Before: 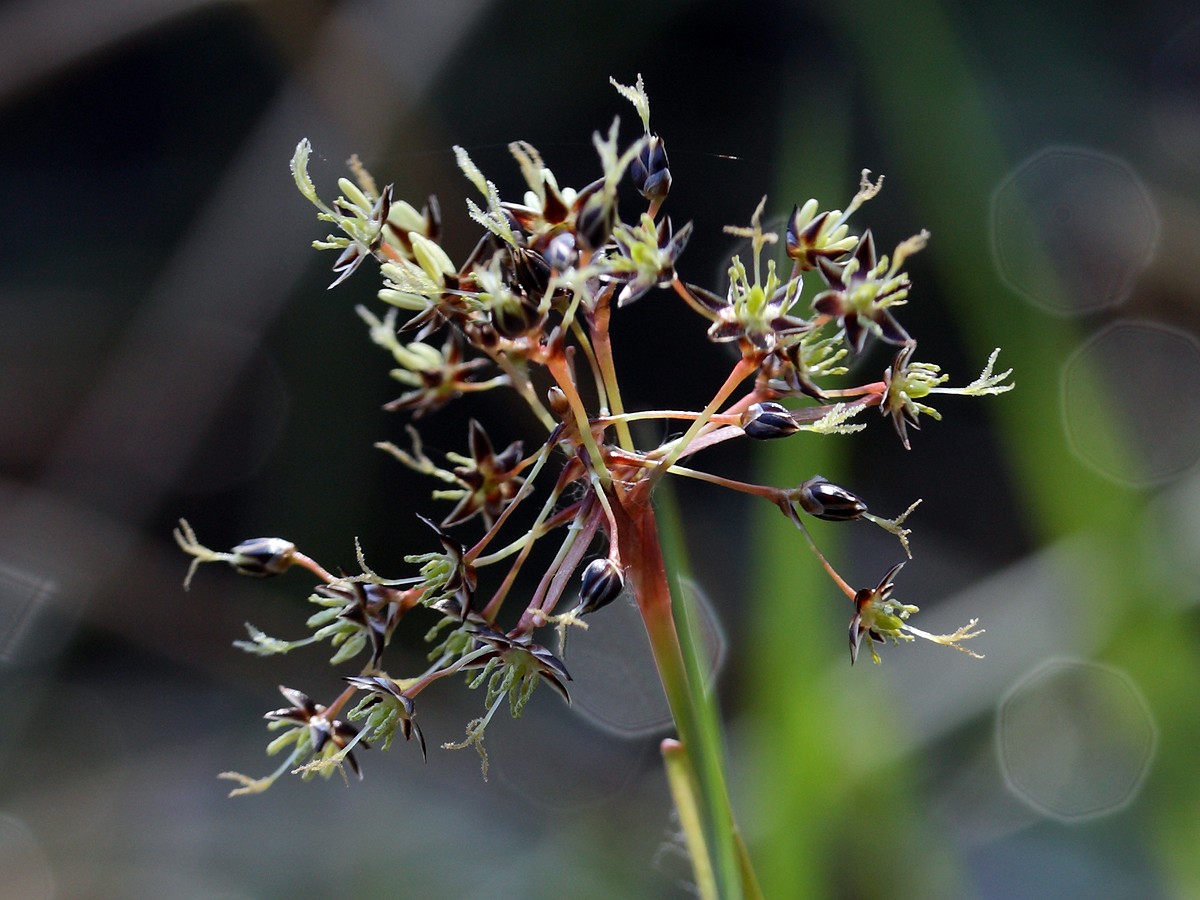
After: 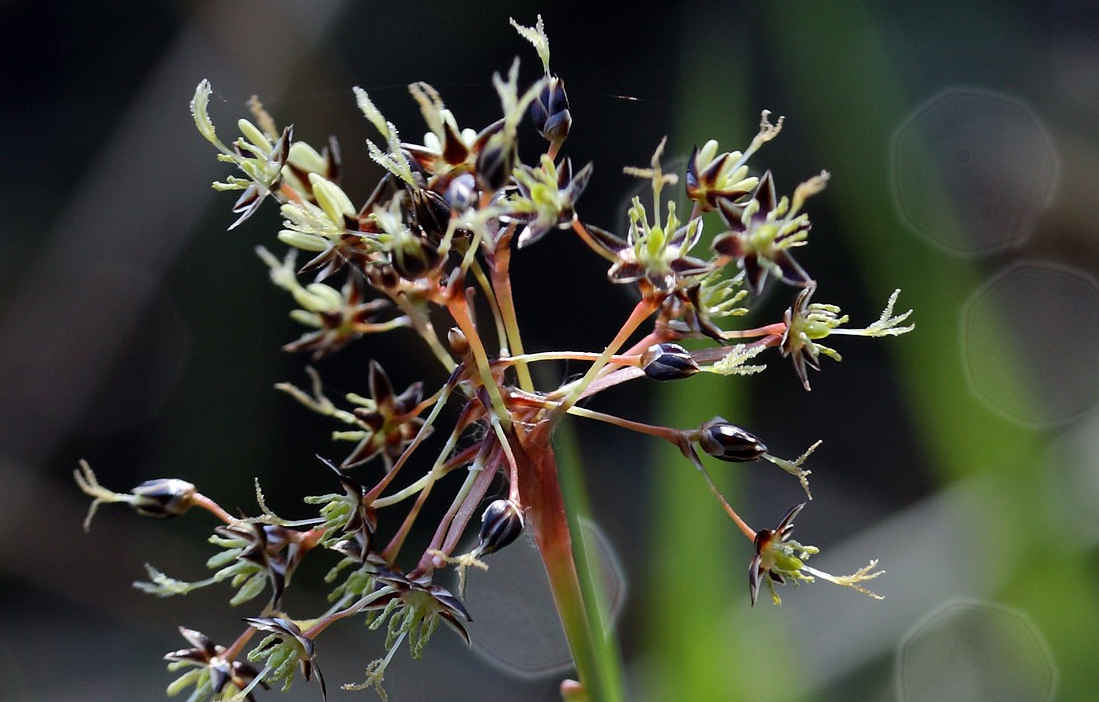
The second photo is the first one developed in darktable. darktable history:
crop: left 8.352%, top 6.572%, bottom 15.351%
